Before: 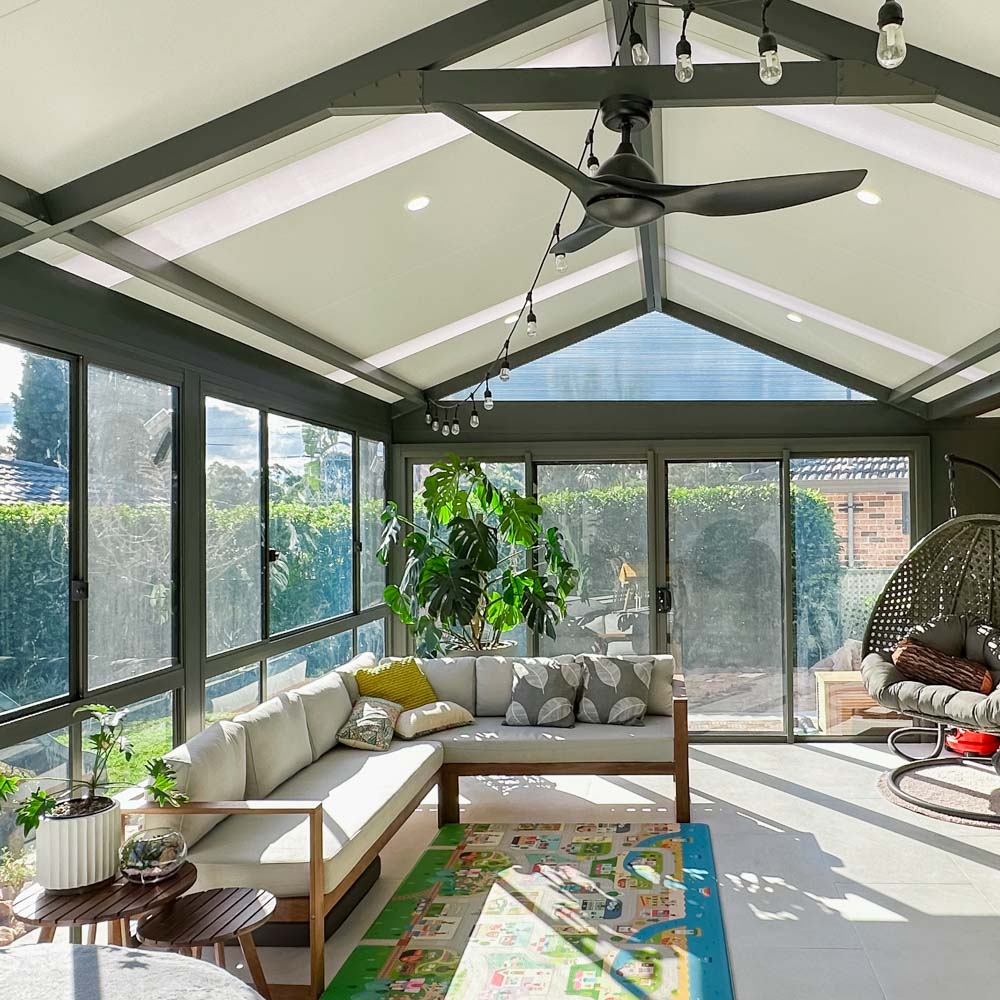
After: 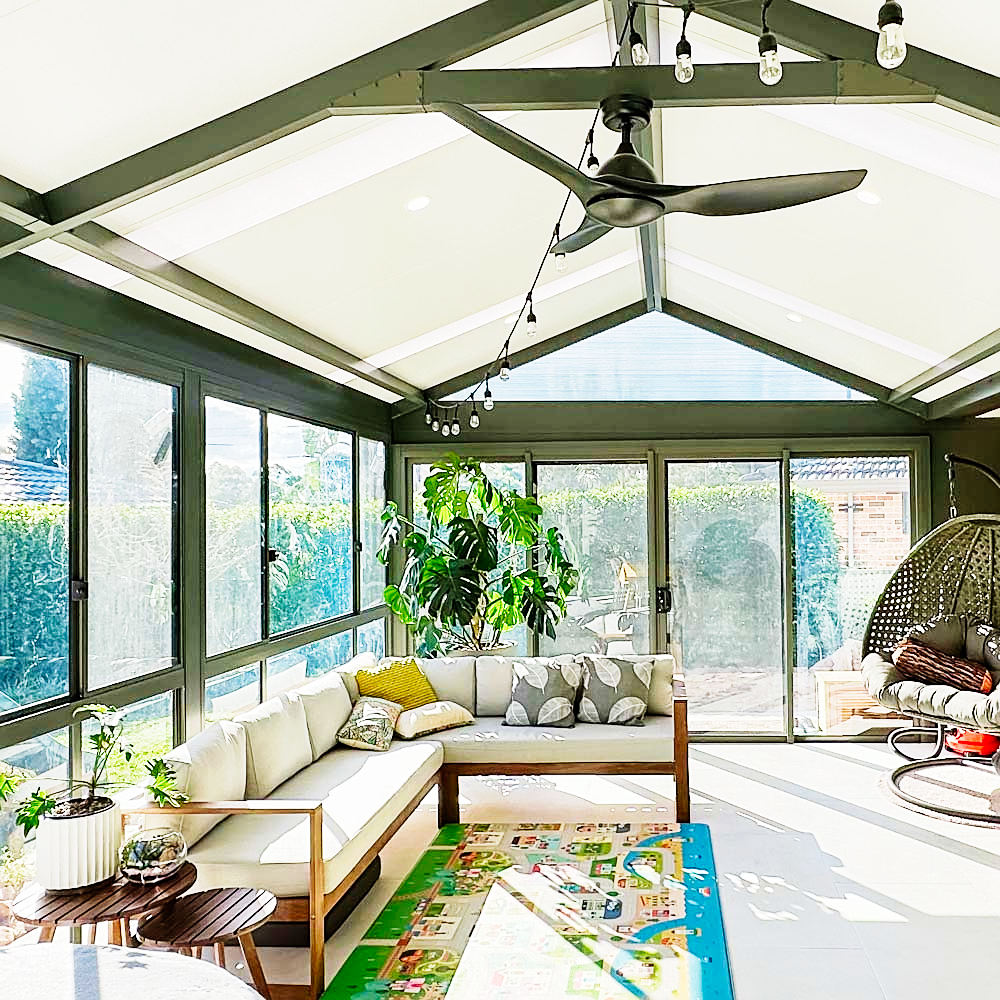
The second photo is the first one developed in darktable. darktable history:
sharpen: on, module defaults
velvia: on, module defaults
base curve: curves: ch0 [(0, 0) (0, 0.001) (0.001, 0.001) (0.004, 0.002) (0.007, 0.004) (0.015, 0.013) (0.033, 0.045) (0.052, 0.096) (0.075, 0.17) (0.099, 0.241) (0.163, 0.42) (0.219, 0.55) (0.259, 0.616) (0.327, 0.722) (0.365, 0.765) (0.522, 0.873) (0.547, 0.881) (0.689, 0.919) (0.826, 0.952) (1, 1)], preserve colors none
